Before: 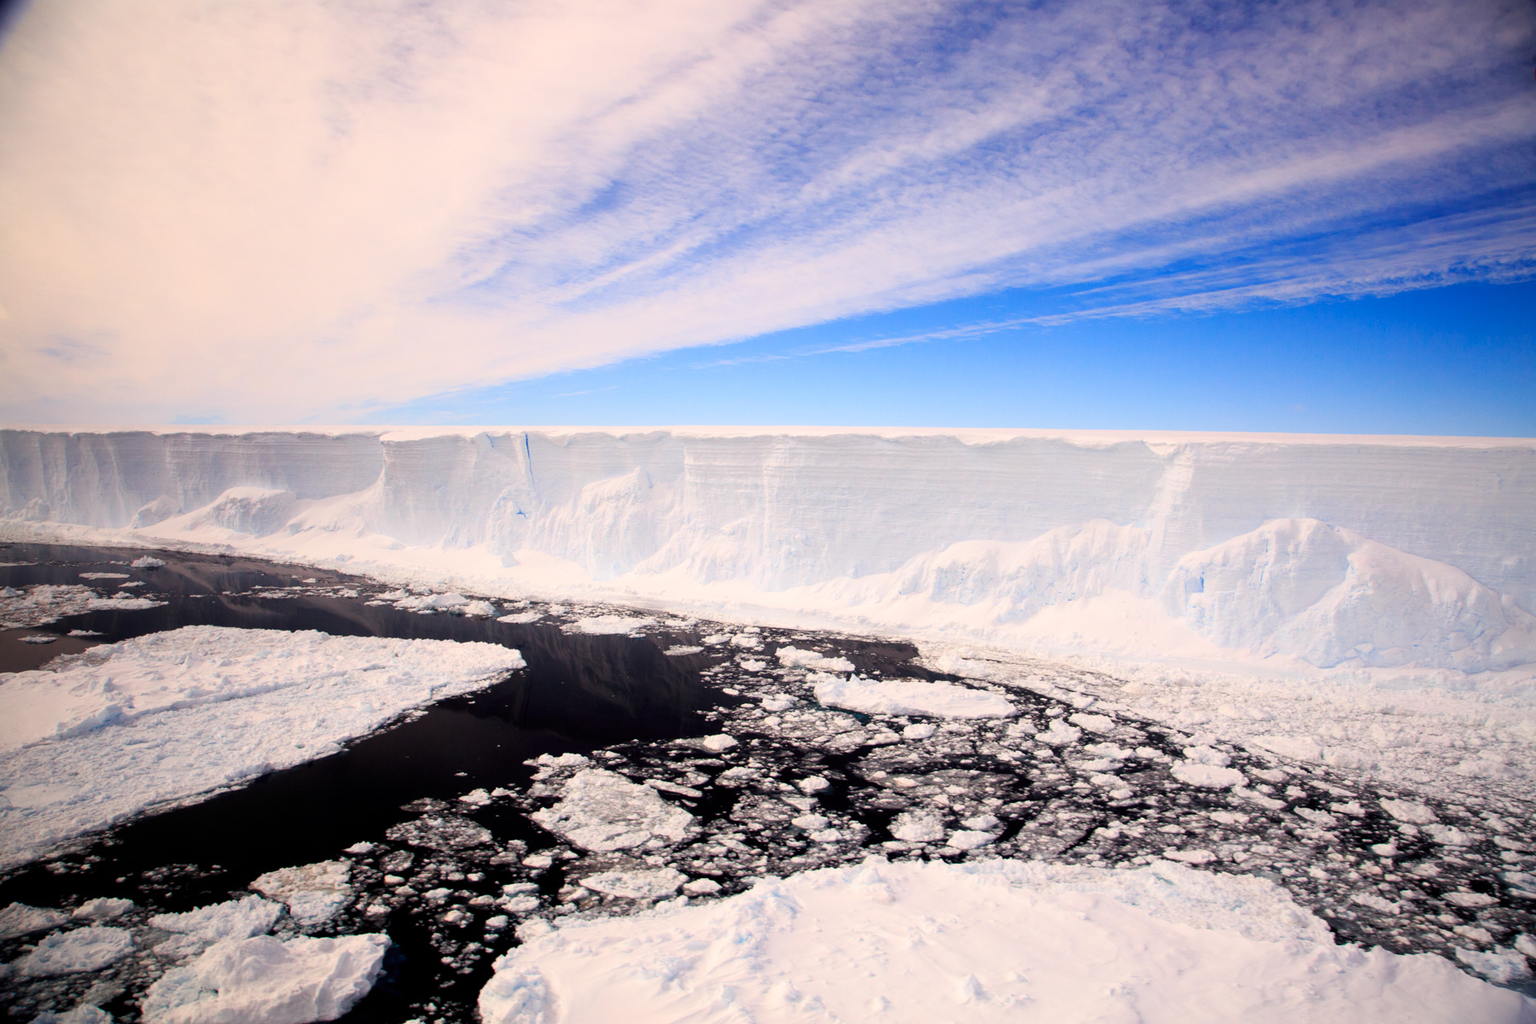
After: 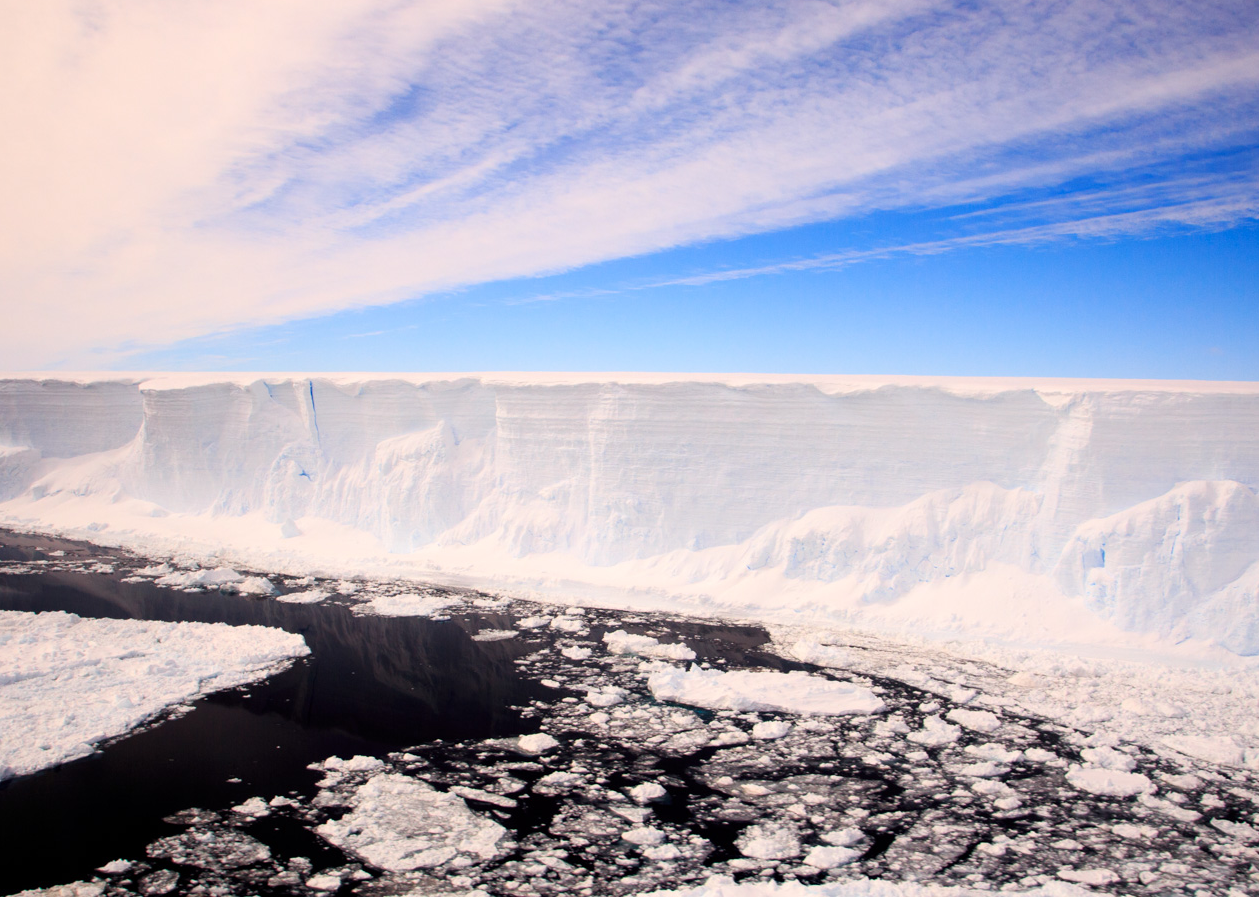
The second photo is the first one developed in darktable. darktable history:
crop and rotate: left 17.046%, top 10.659%, right 12.989%, bottom 14.553%
white balance: red 1, blue 1
